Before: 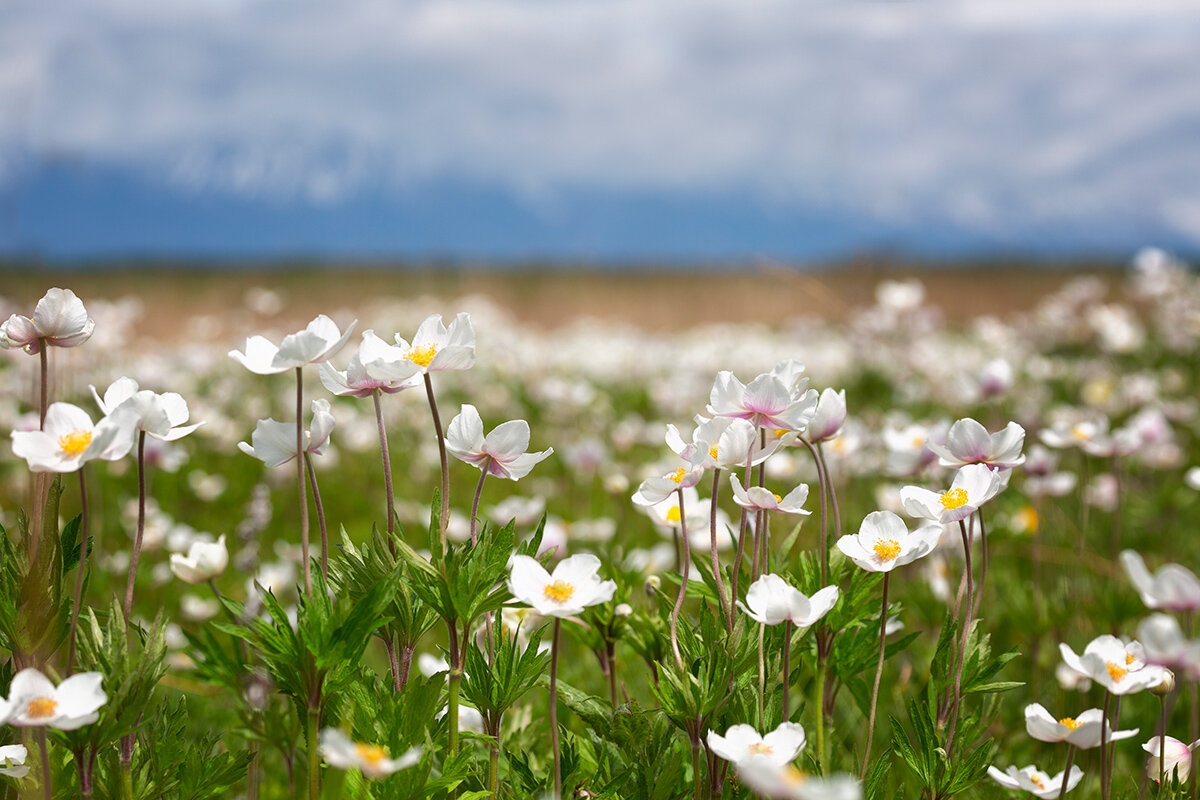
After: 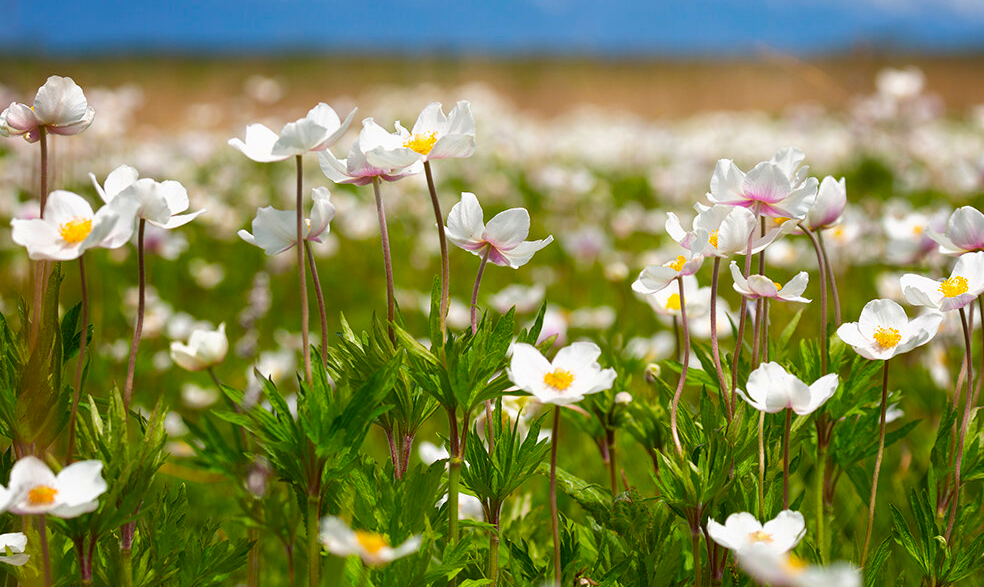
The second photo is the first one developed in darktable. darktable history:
crop: top 26.531%, right 17.959%
color balance rgb: perceptual saturation grading › global saturation 30%, global vibrance 20%
